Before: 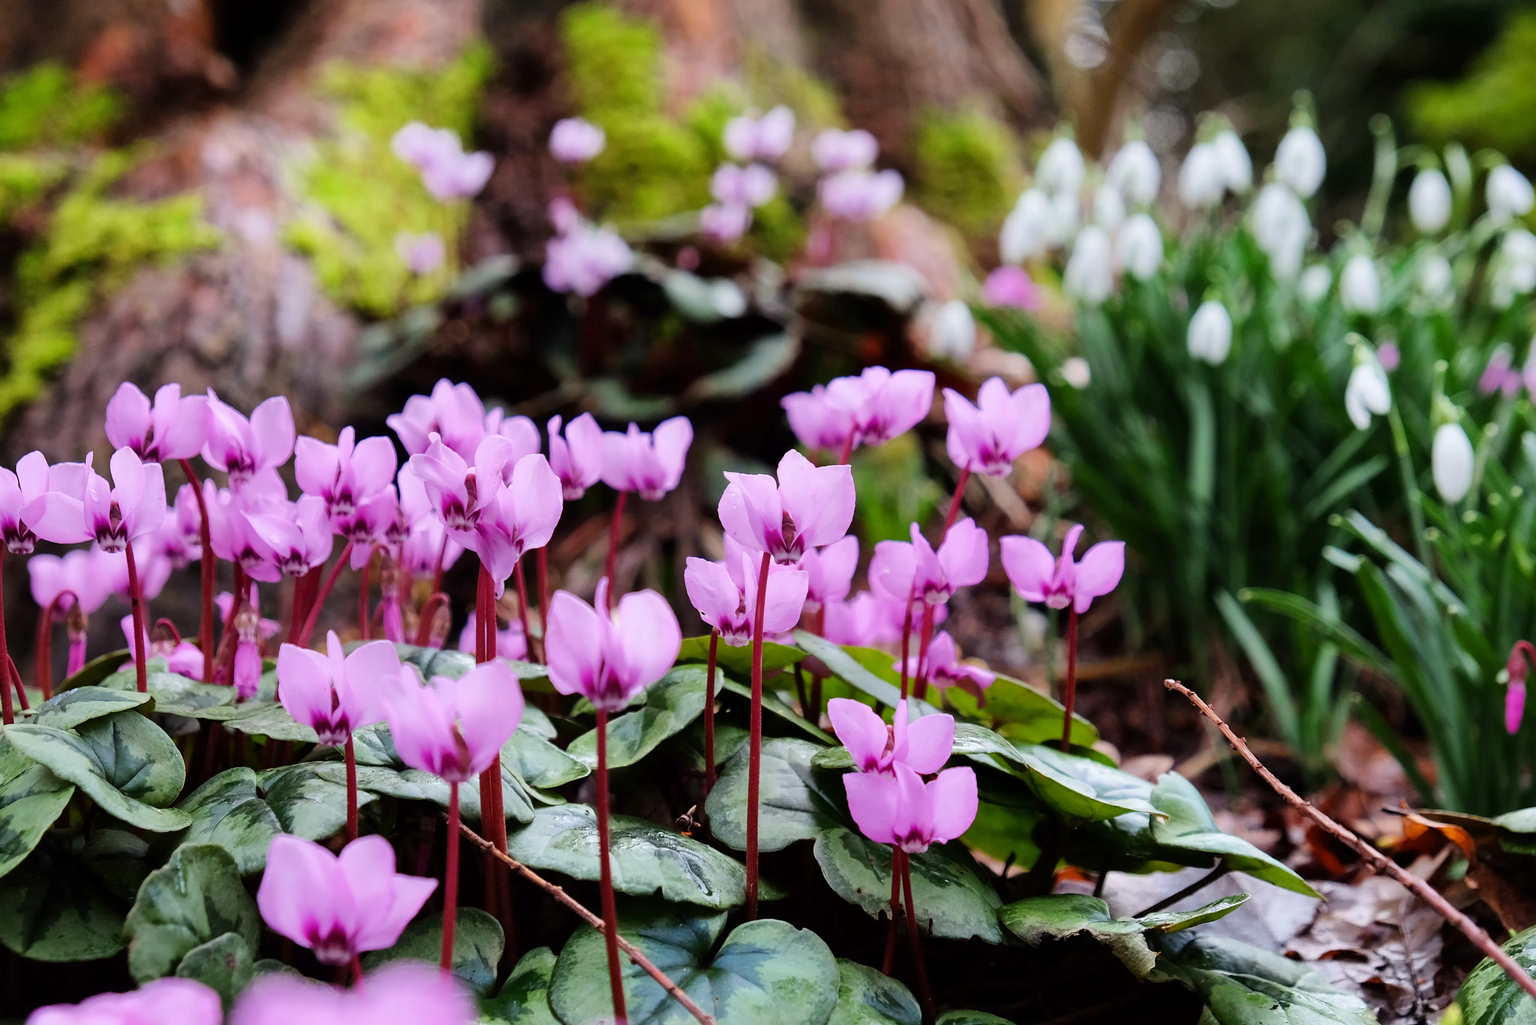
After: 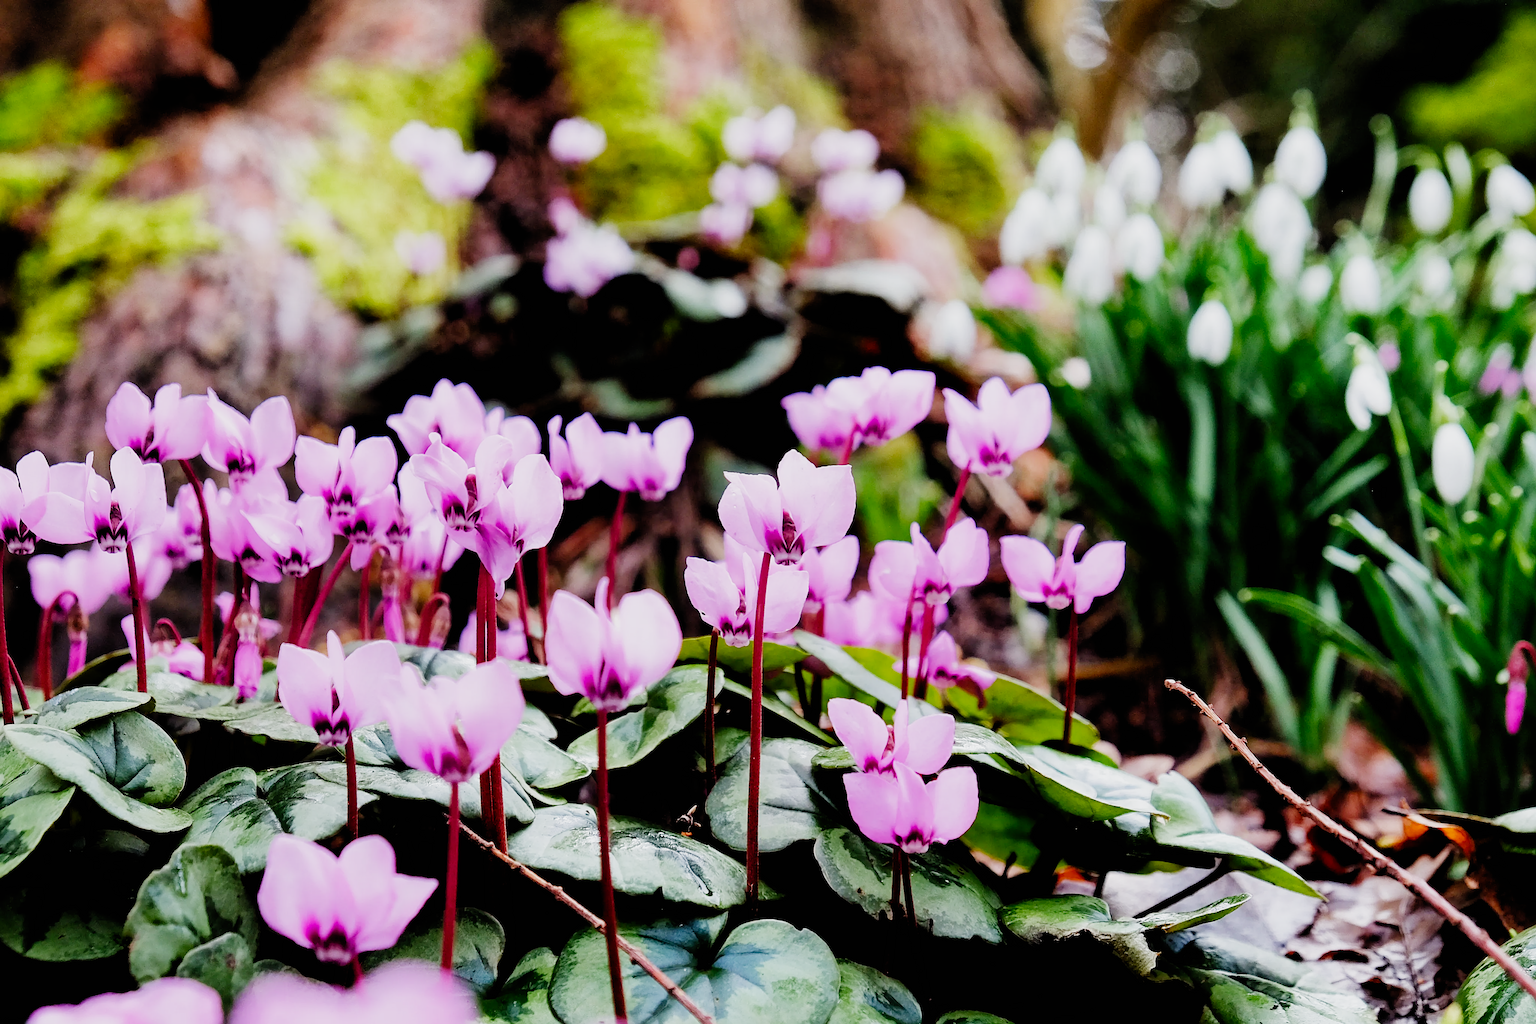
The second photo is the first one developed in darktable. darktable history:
filmic rgb: black relative exposure -5.04 EV, white relative exposure 4 EV, hardness 2.9, contrast 1.204, preserve chrominance no, color science v5 (2021)
exposure: black level correction 0, exposure 0.498 EV, compensate highlight preservation false
sharpen: on, module defaults
